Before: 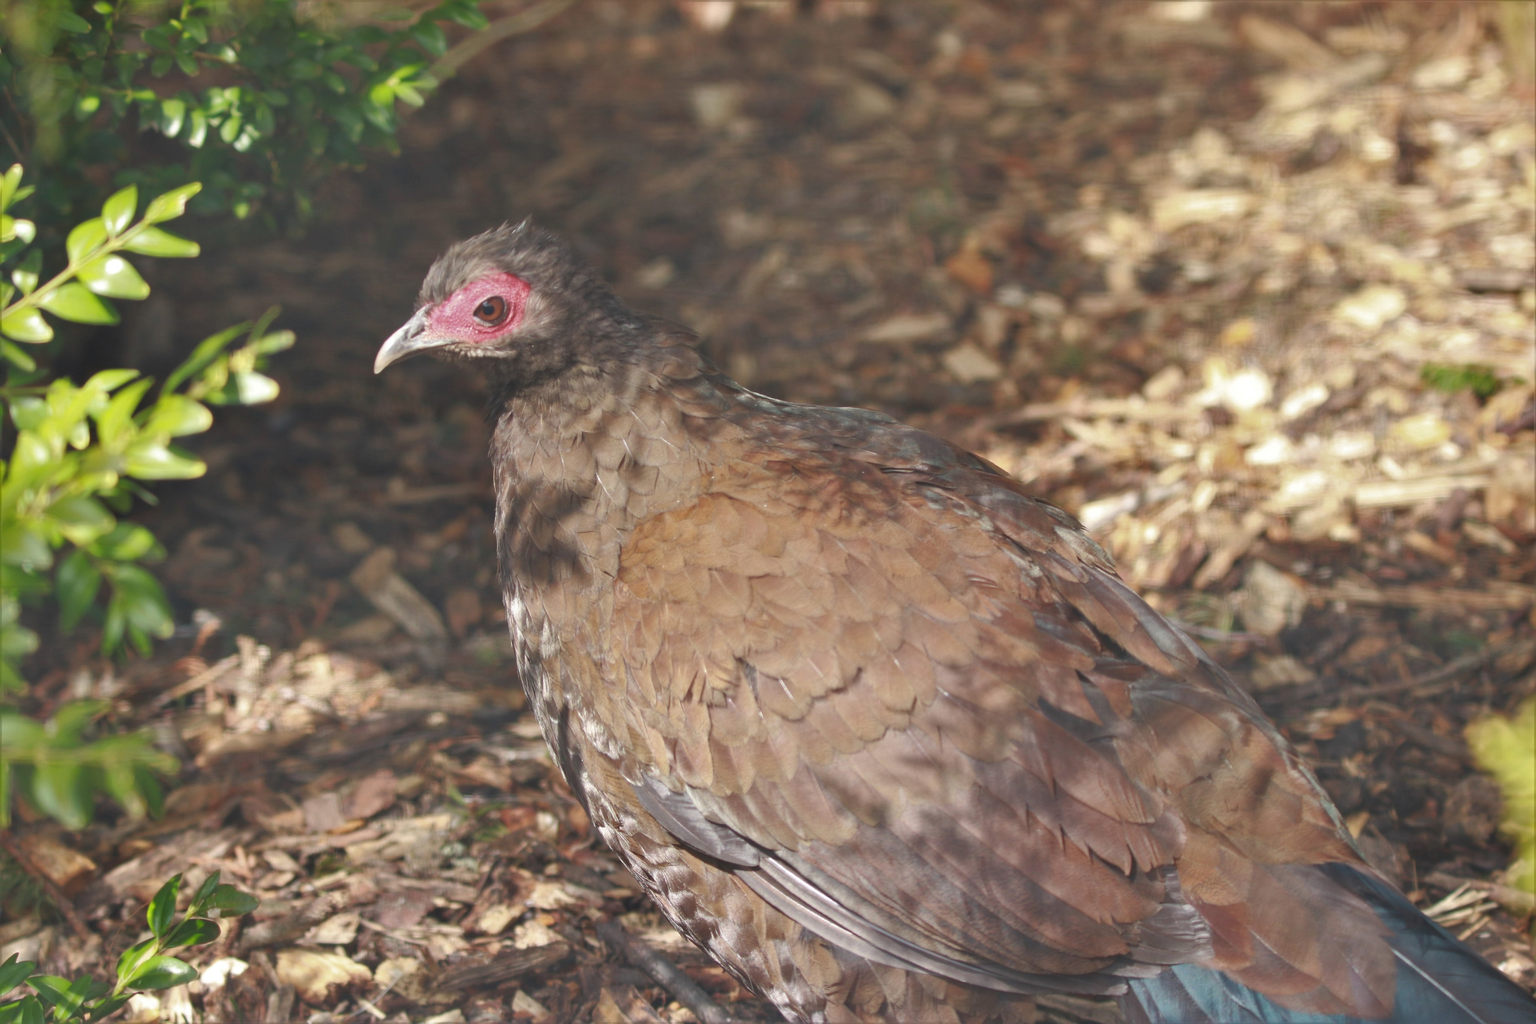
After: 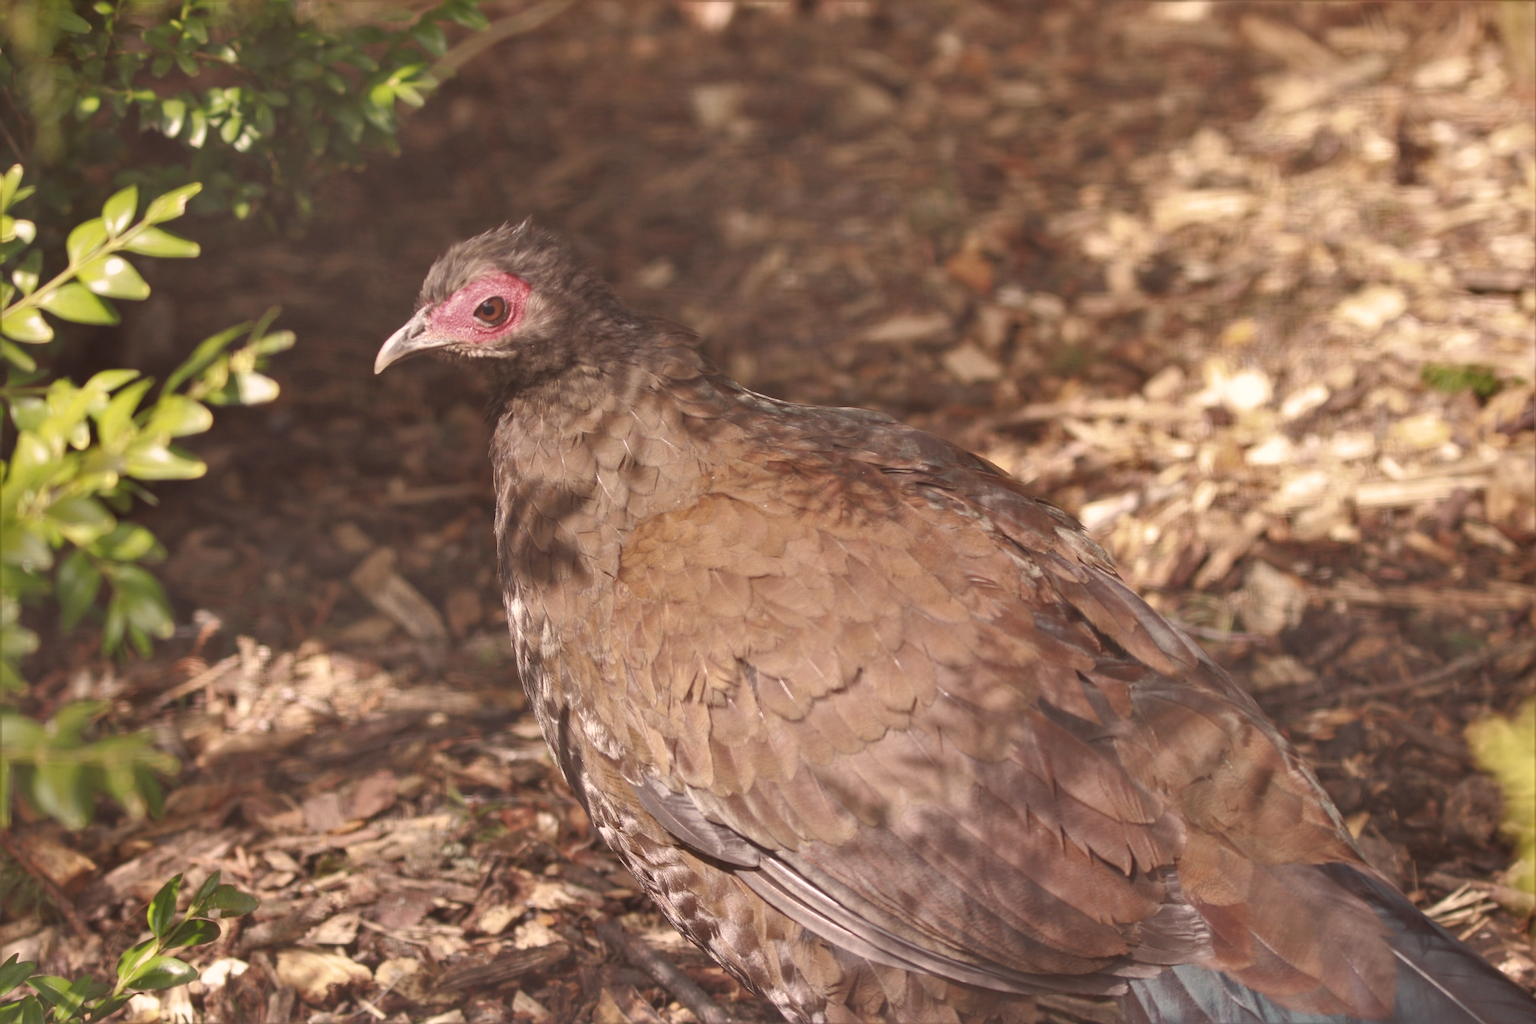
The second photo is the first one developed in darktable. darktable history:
color correction: highlights a* 10.21, highlights b* 9.79, shadows a* 8.61, shadows b* 7.88, saturation 0.8
local contrast: highlights 61%, shadows 106%, detail 107%, midtone range 0.529
